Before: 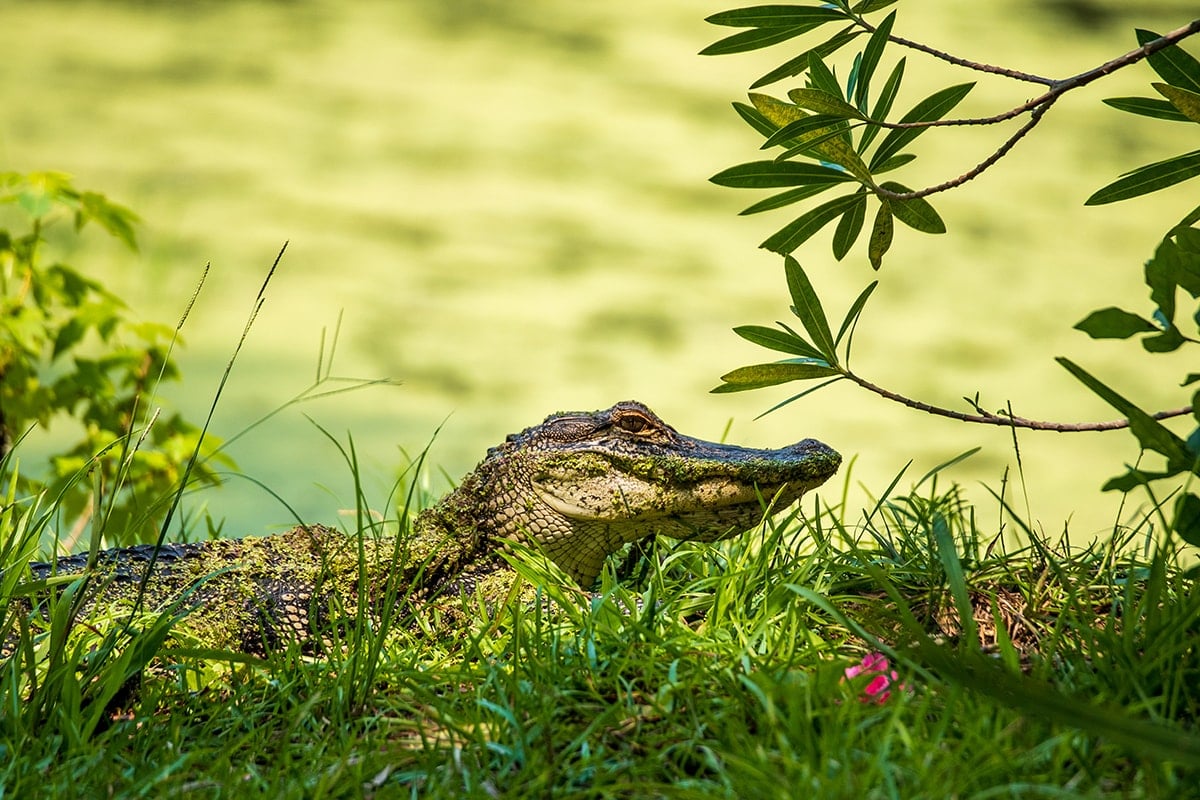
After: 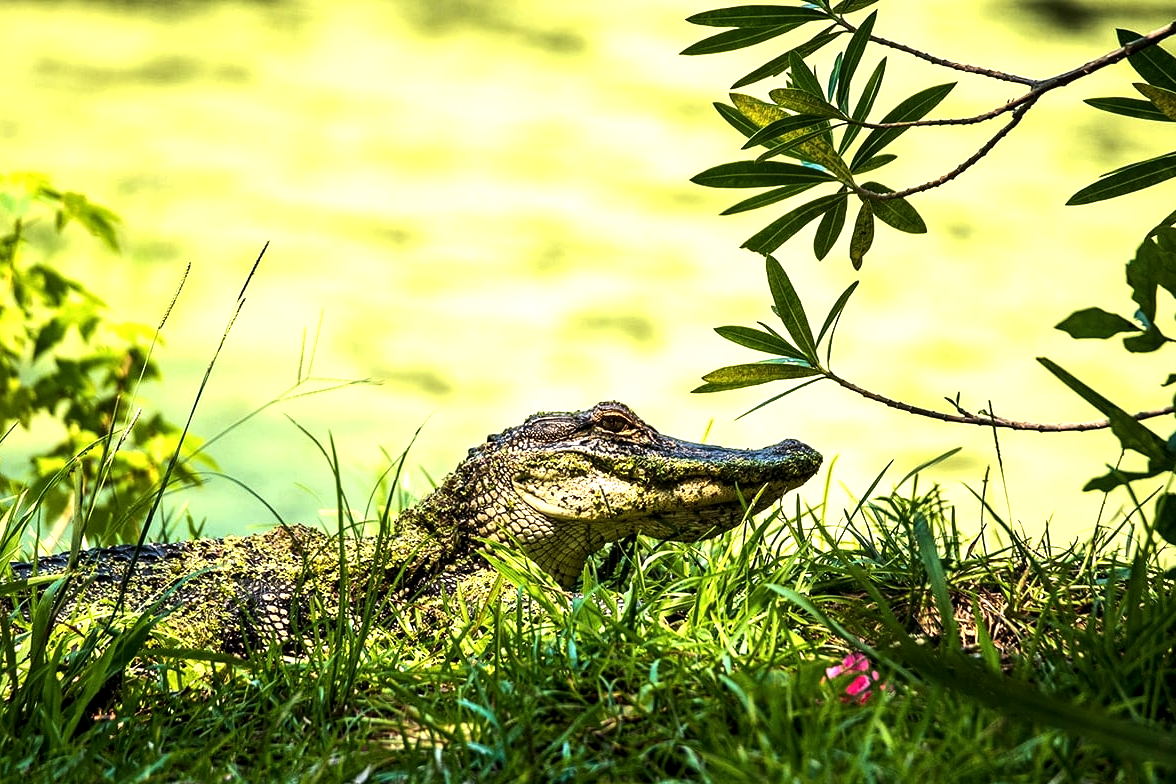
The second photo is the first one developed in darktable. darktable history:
tone equalizer: -8 EV -1.05 EV, -7 EV -1.01 EV, -6 EV -0.886 EV, -5 EV -0.572 EV, -3 EV 0.574 EV, -2 EV 0.874 EV, -1 EV 1.01 EV, +0 EV 1.07 EV, edges refinement/feathering 500, mask exposure compensation -1.57 EV, preserve details no
local contrast: highlights 103%, shadows 99%, detail 120%, midtone range 0.2
crop: left 1.647%, right 0.277%, bottom 1.993%
